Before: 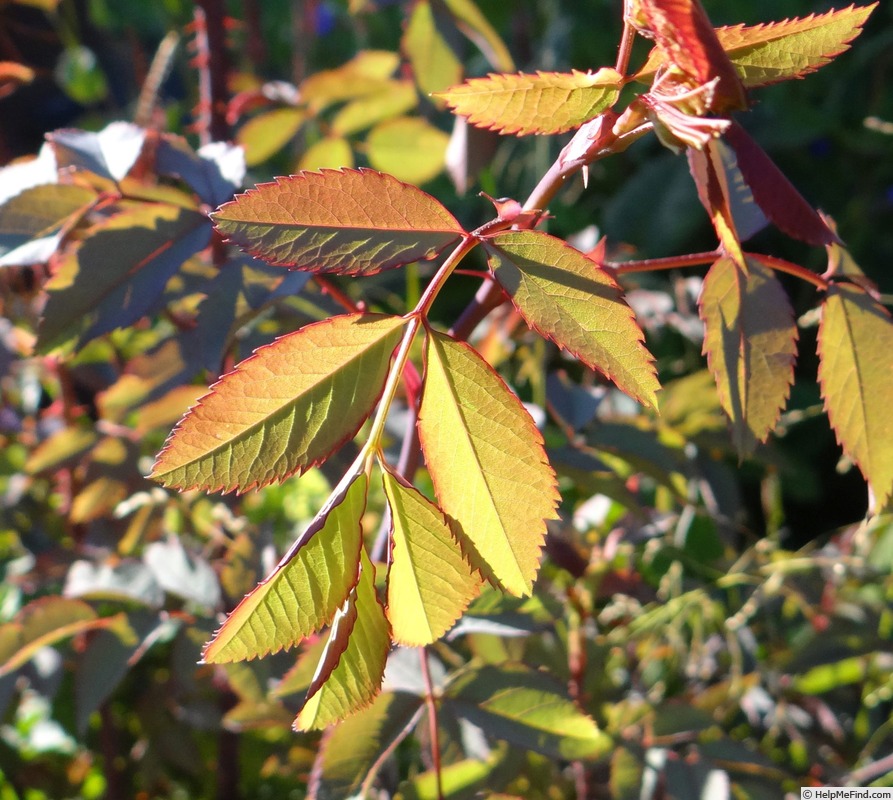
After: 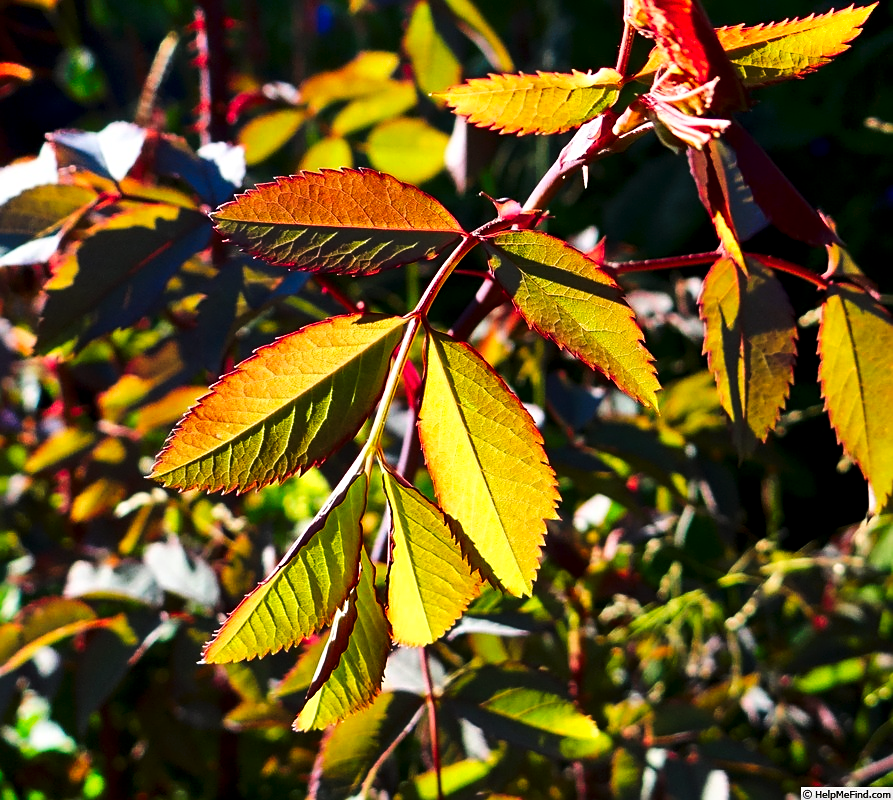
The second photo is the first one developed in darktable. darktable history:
shadows and highlights: soften with gaussian
sharpen: on, module defaults
contrast brightness saturation: contrast 0.124, brightness -0.119, saturation 0.199
tone curve: curves: ch0 [(0, 0) (0.003, 0) (0.011, 0) (0.025, 0) (0.044, 0.006) (0.069, 0.024) (0.1, 0.038) (0.136, 0.052) (0.177, 0.08) (0.224, 0.112) (0.277, 0.145) (0.335, 0.206) (0.399, 0.284) (0.468, 0.372) (0.543, 0.477) (0.623, 0.593) (0.709, 0.717) (0.801, 0.815) (0.898, 0.92) (1, 1)], preserve colors none
